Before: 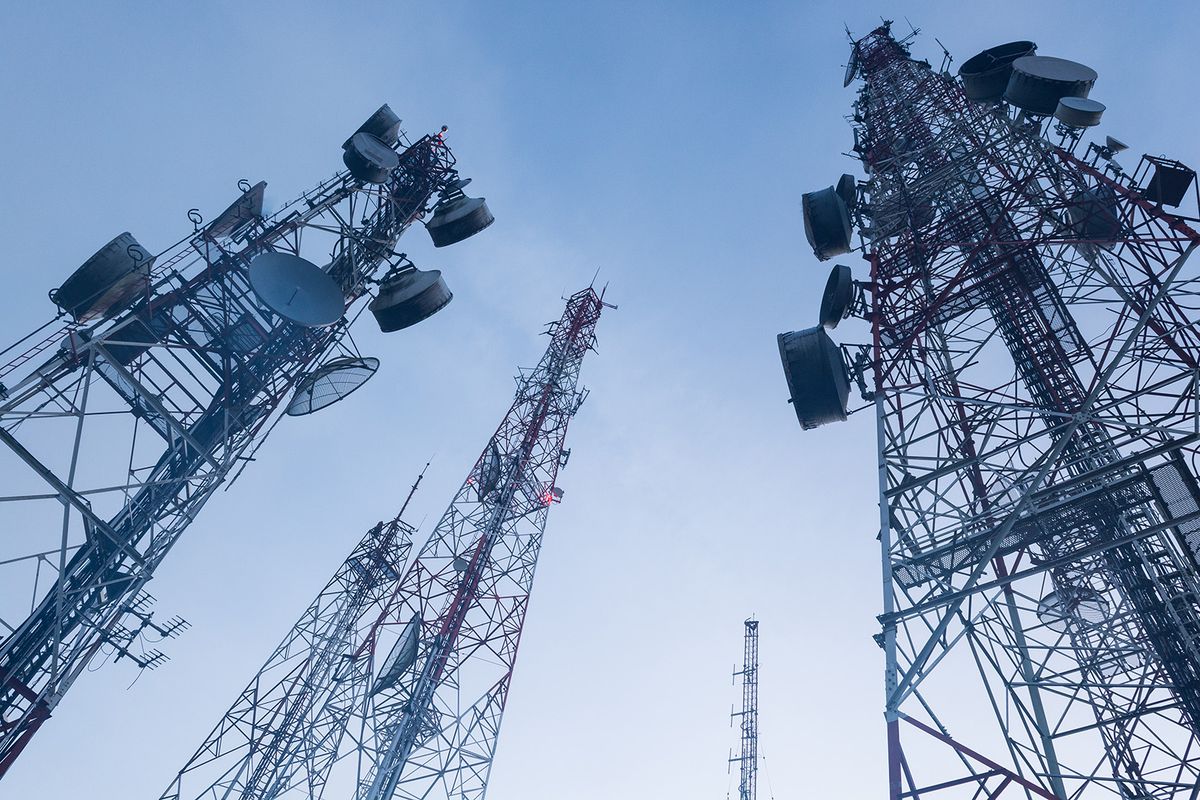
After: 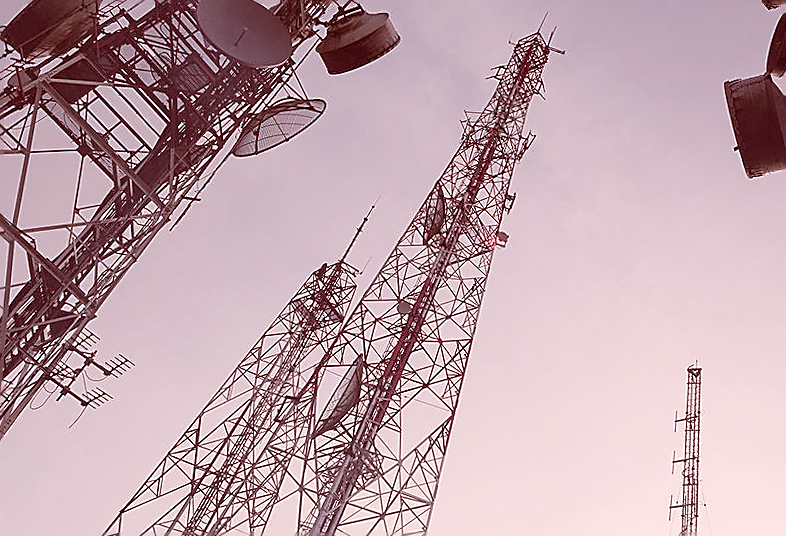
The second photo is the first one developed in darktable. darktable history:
crop and rotate: angle -0.803°, left 3.553%, top 31.529%, right 29.576%
sharpen: radius 1.414, amount 1.246, threshold 0.754
color correction: highlights a* 9.22, highlights b* 8.58, shadows a* 39.36, shadows b* 39.9, saturation 0.781
